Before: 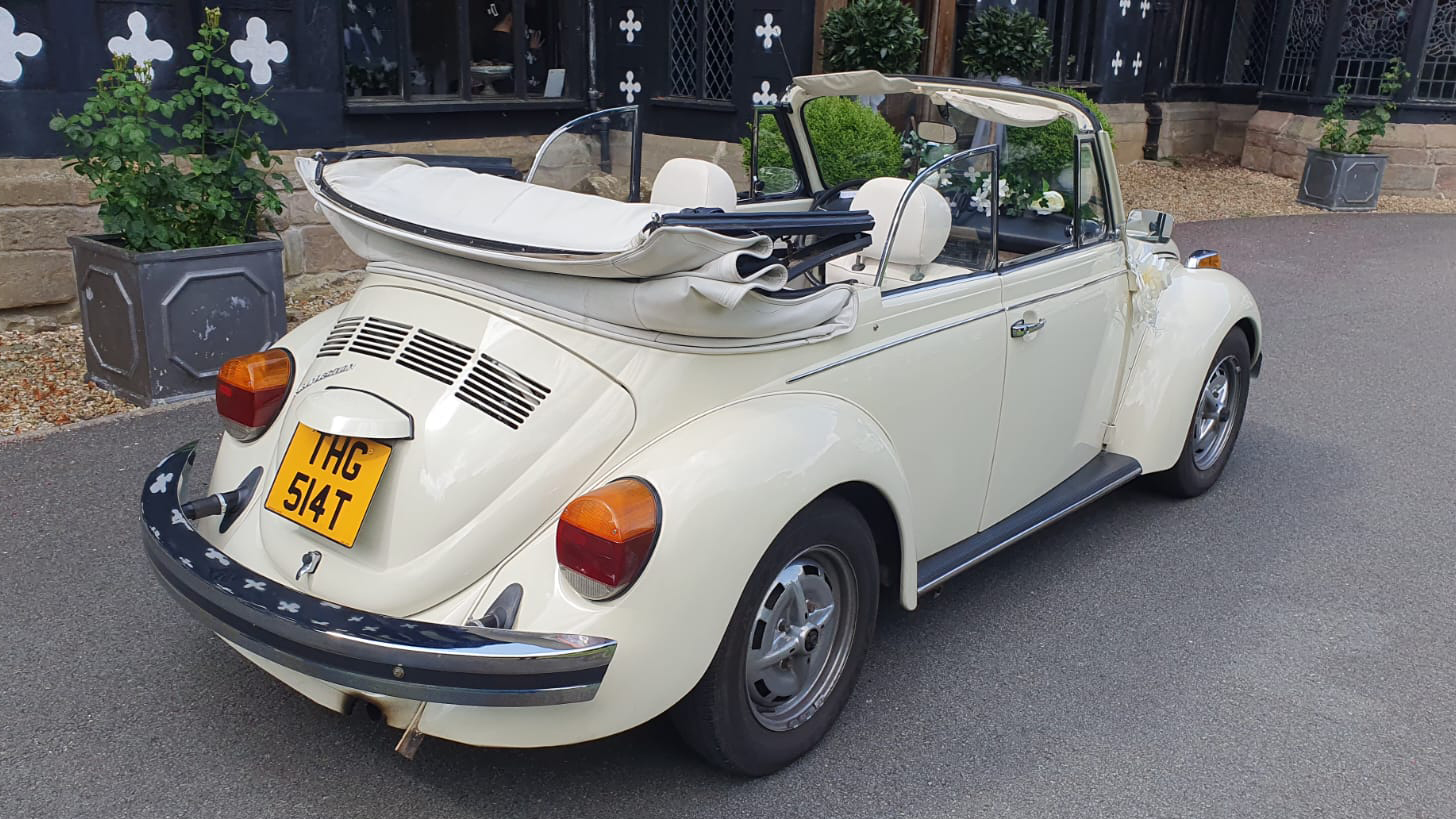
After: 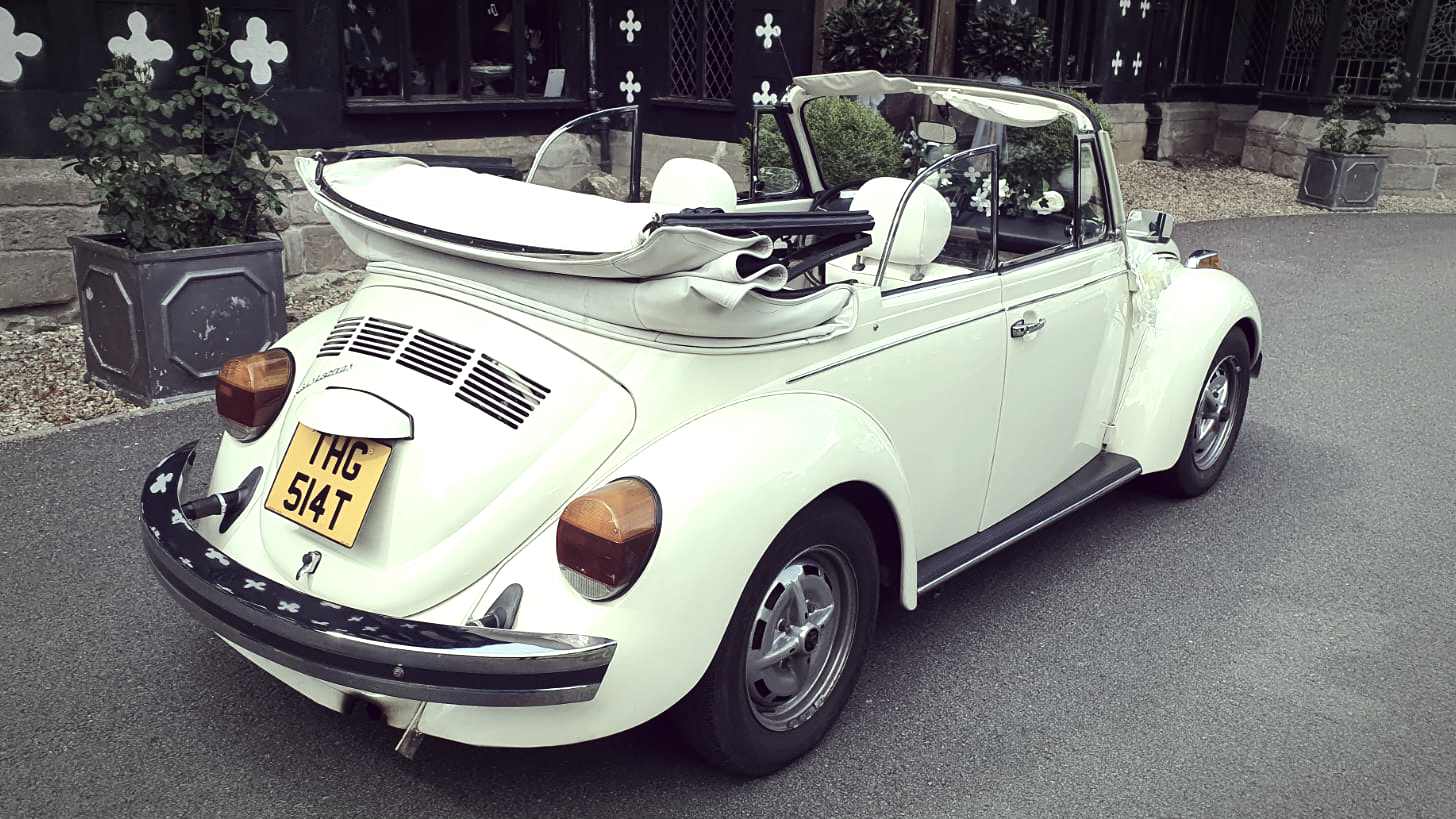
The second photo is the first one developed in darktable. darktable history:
color correction: highlights a* -20.17, highlights b* 20.27, shadows a* 20.03, shadows b* -20.46, saturation 0.43
vignetting: automatic ratio true
tone equalizer: -8 EV -0.75 EV, -7 EV -0.7 EV, -6 EV -0.6 EV, -5 EV -0.4 EV, -3 EV 0.4 EV, -2 EV 0.6 EV, -1 EV 0.7 EV, +0 EV 0.75 EV, edges refinement/feathering 500, mask exposure compensation -1.57 EV, preserve details no
